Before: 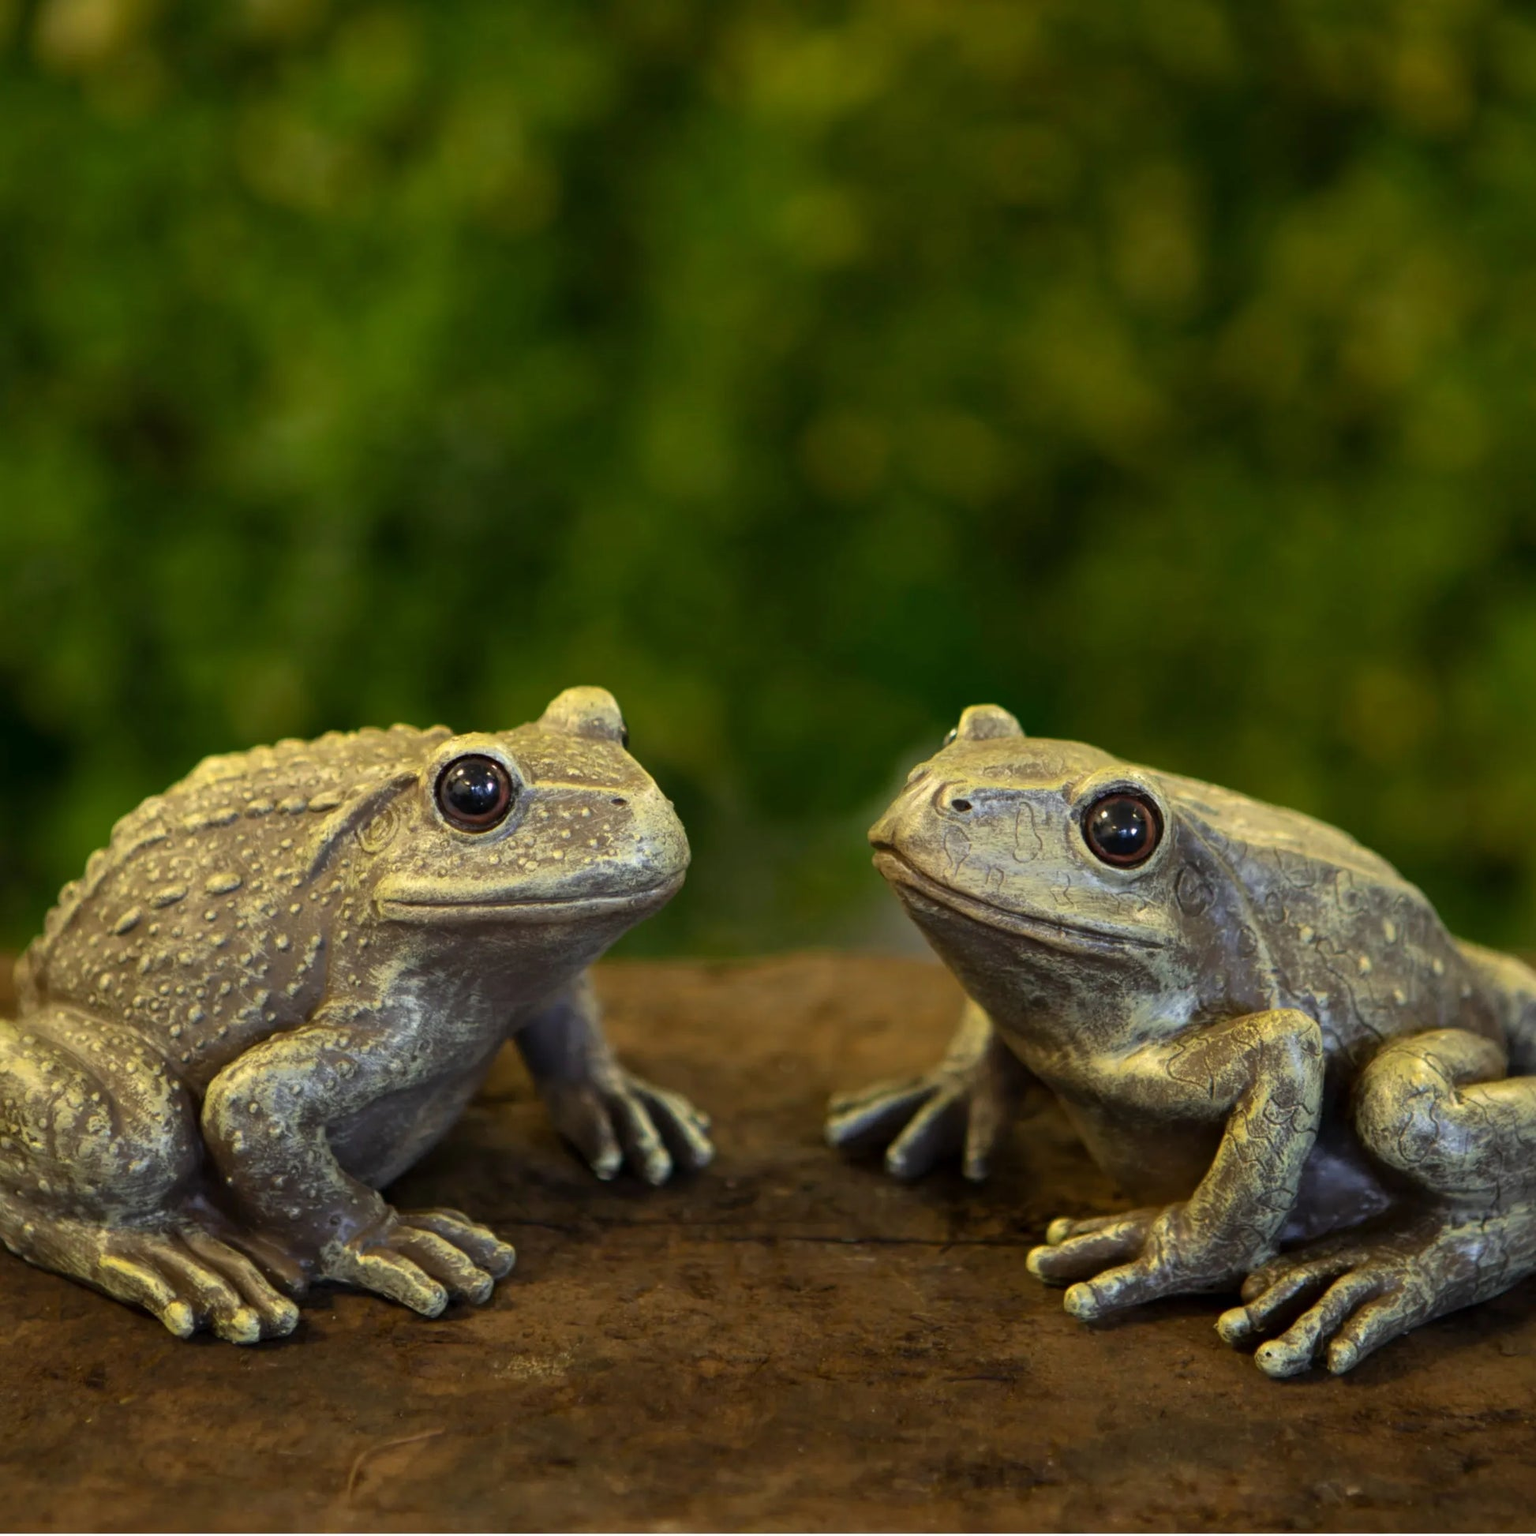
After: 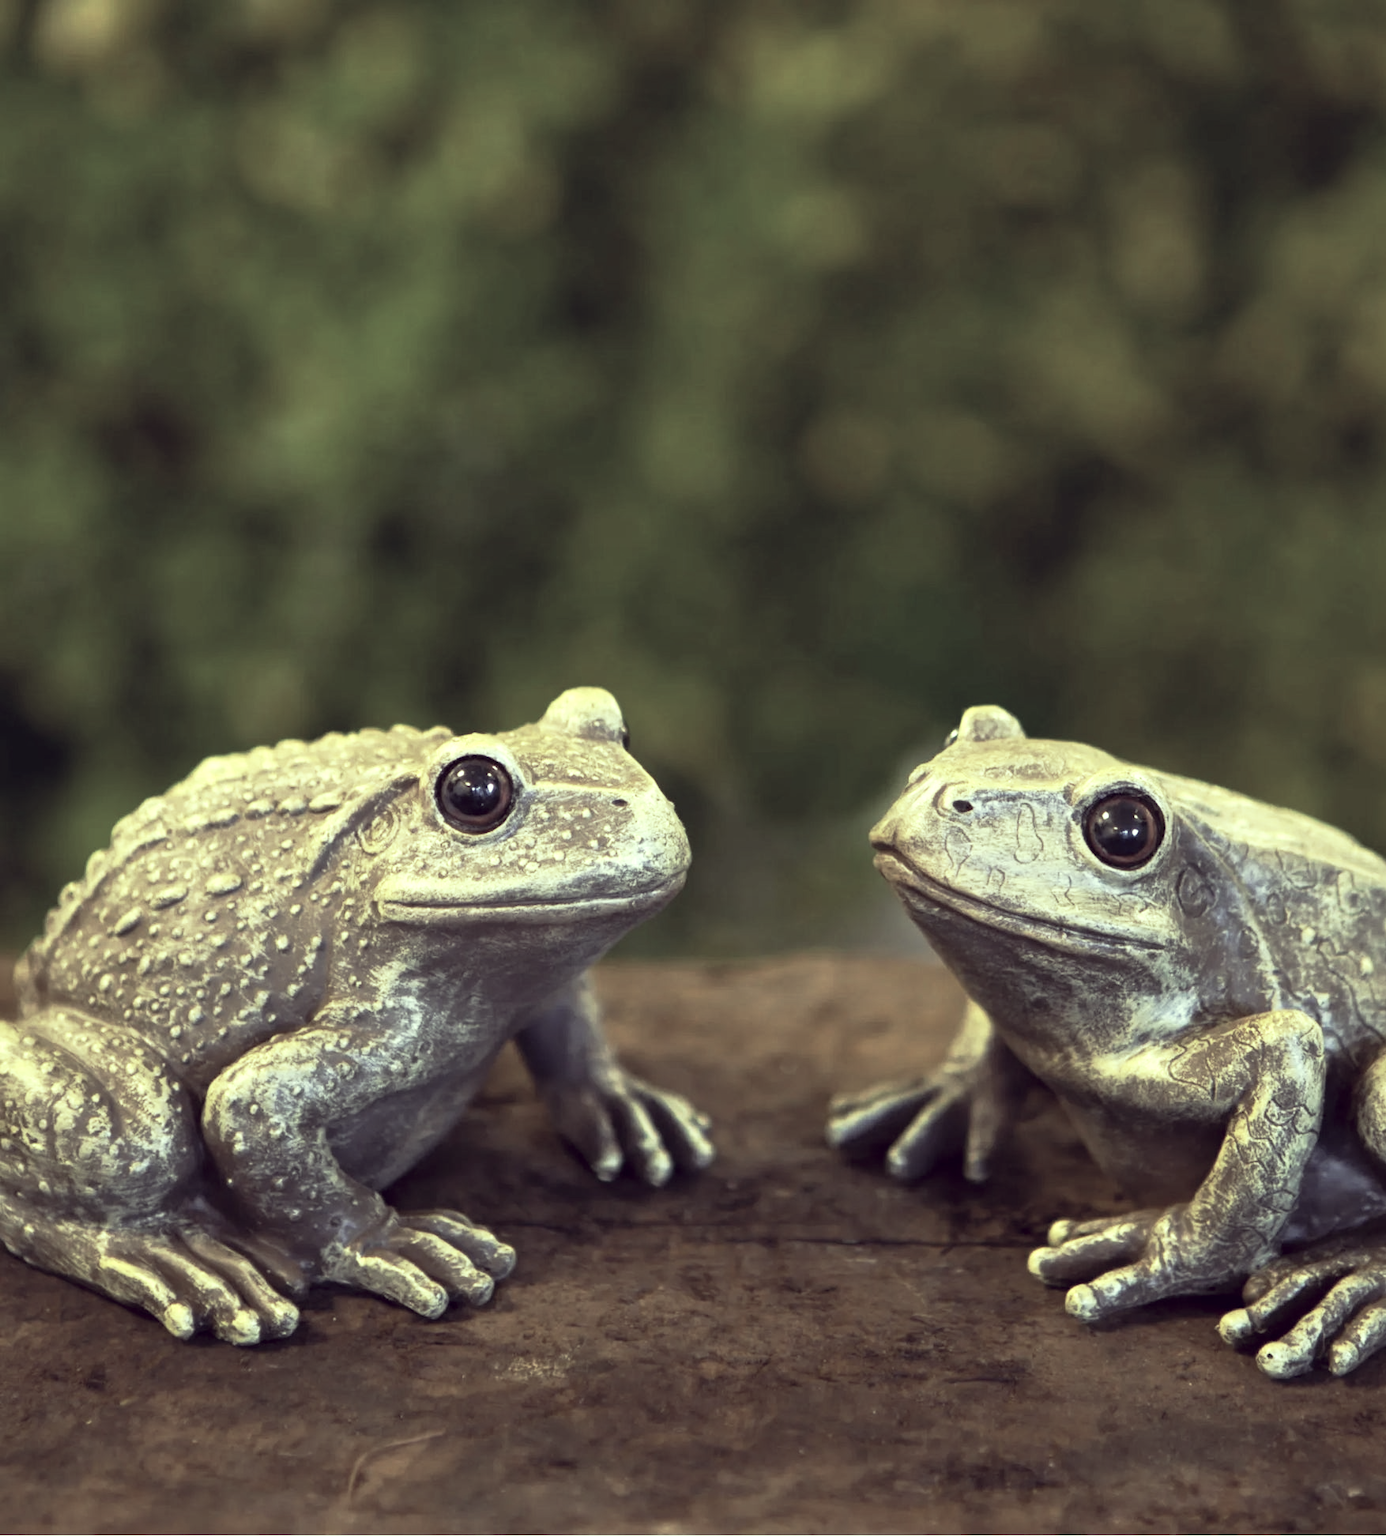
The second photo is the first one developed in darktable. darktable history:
color correction: highlights a* -20.48, highlights b* 20.02, shadows a* 19.62, shadows b* -20.61, saturation 0.438
crop: right 9.487%, bottom 0.024%
exposure: black level correction 0, exposure 0.692 EV, compensate highlight preservation false
base curve: curves: ch0 [(0, 0) (0.257, 0.25) (0.482, 0.586) (0.757, 0.871) (1, 1)], preserve colors none
